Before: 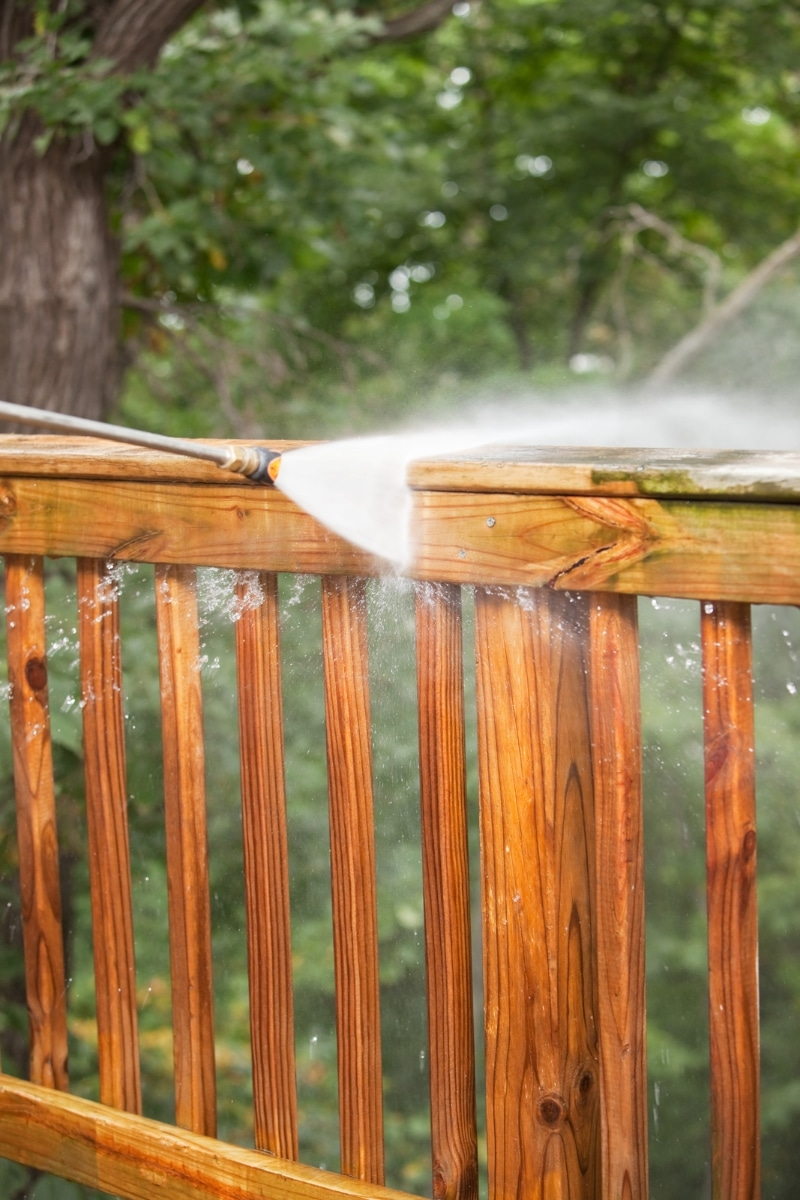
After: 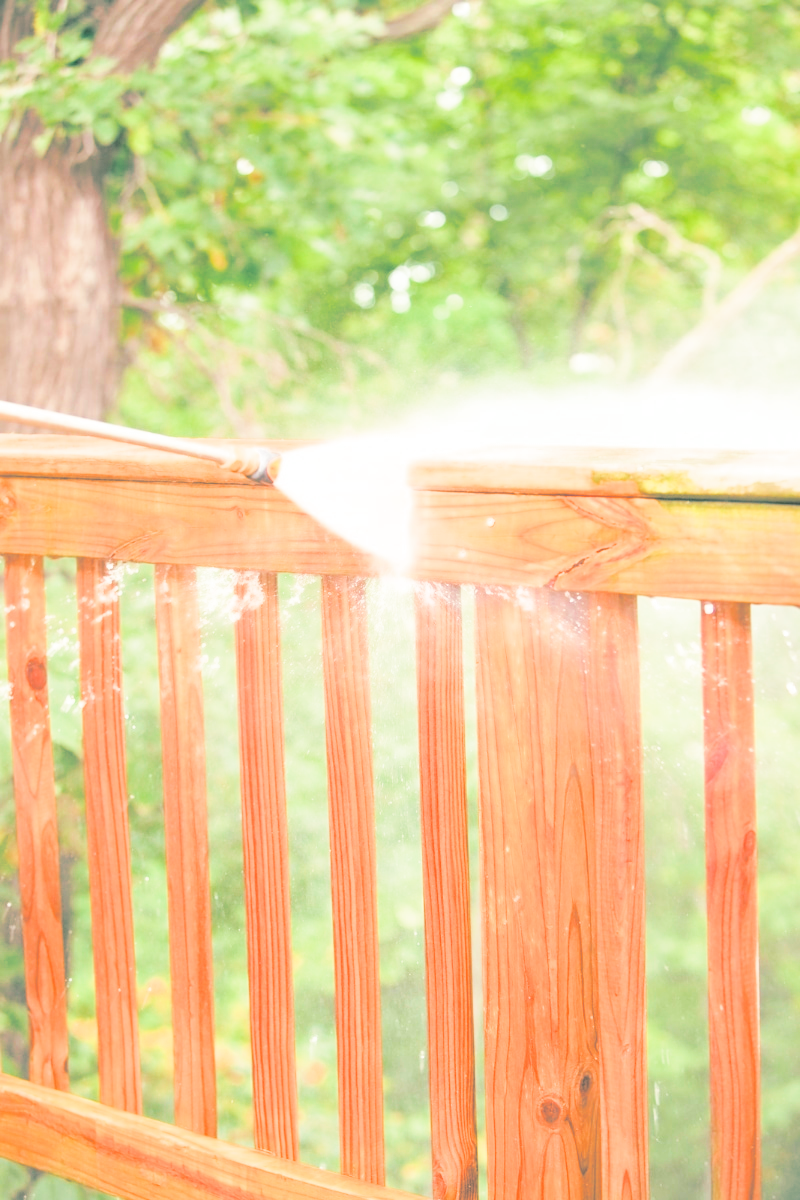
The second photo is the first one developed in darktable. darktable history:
split-toning: shadows › hue 186.43°, highlights › hue 49.29°, compress 30.29%
exposure: black level correction 0, exposure 1.7 EV, compensate exposure bias true, compensate highlight preservation false
filmic rgb: middle gray luminance 3.44%, black relative exposure -5.92 EV, white relative exposure 6.33 EV, threshold 6 EV, dynamic range scaling 22.4%, target black luminance 0%, hardness 2.33, latitude 45.85%, contrast 0.78, highlights saturation mix 100%, shadows ↔ highlights balance 0.033%, add noise in highlights 0, preserve chrominance max RGB, color science v3 (2019), use custom middle-gray values true, iterations of high-quality reconstruction 0, contrast in highlights soft, enable highlight reconstruction true
